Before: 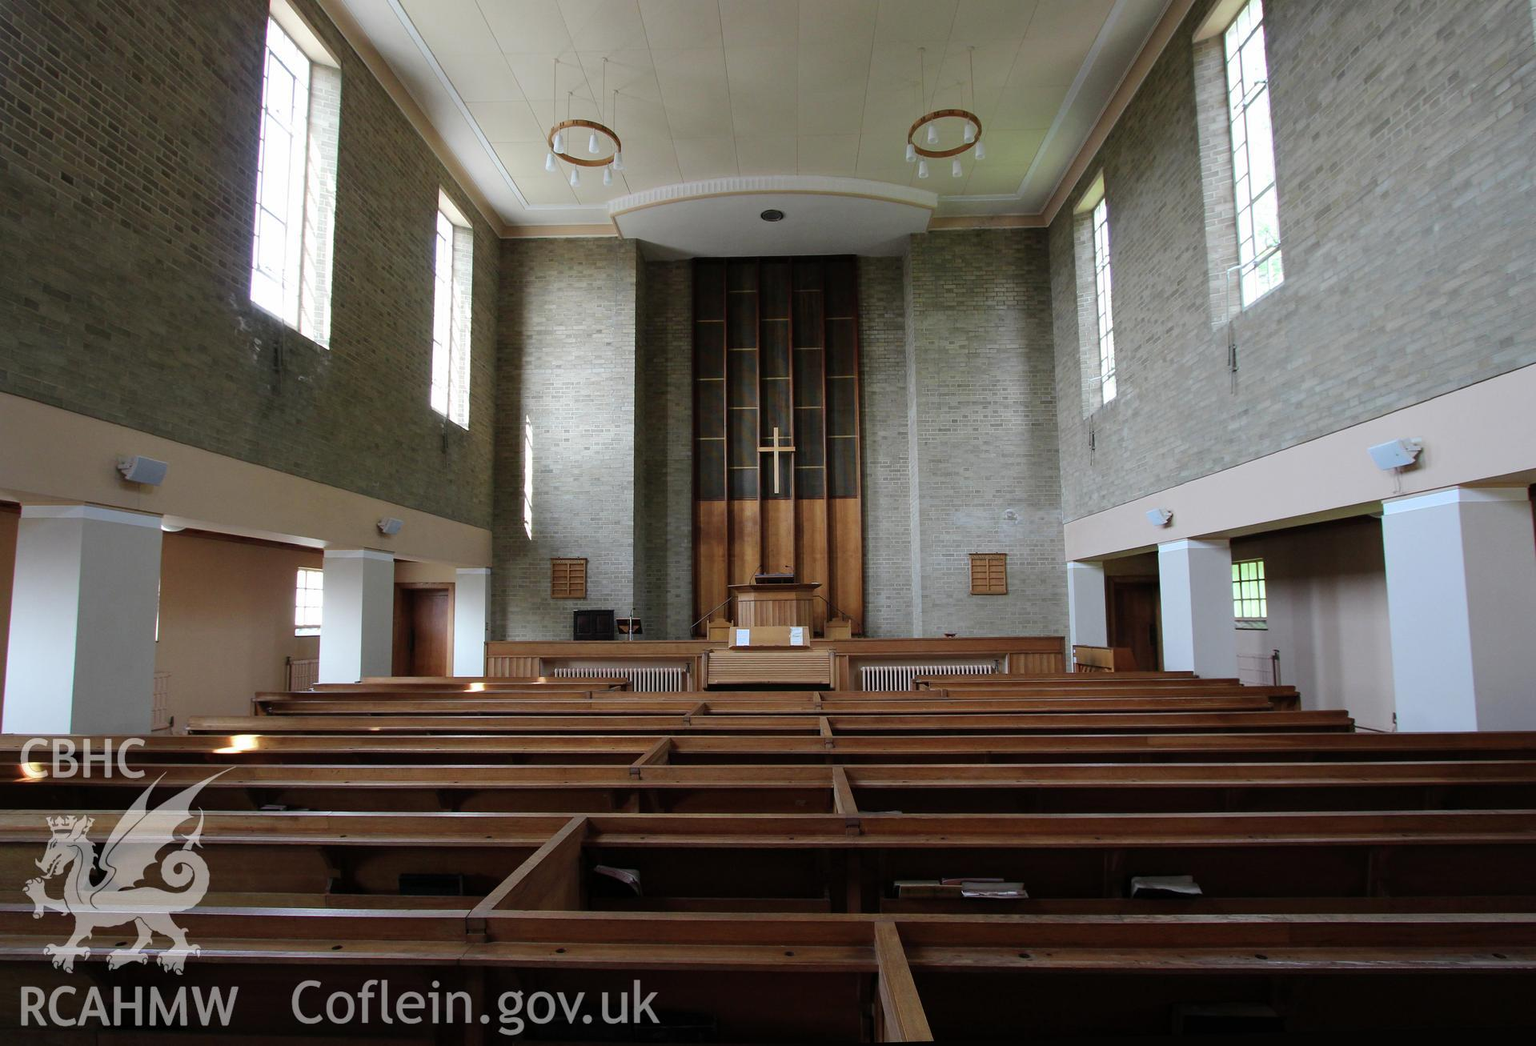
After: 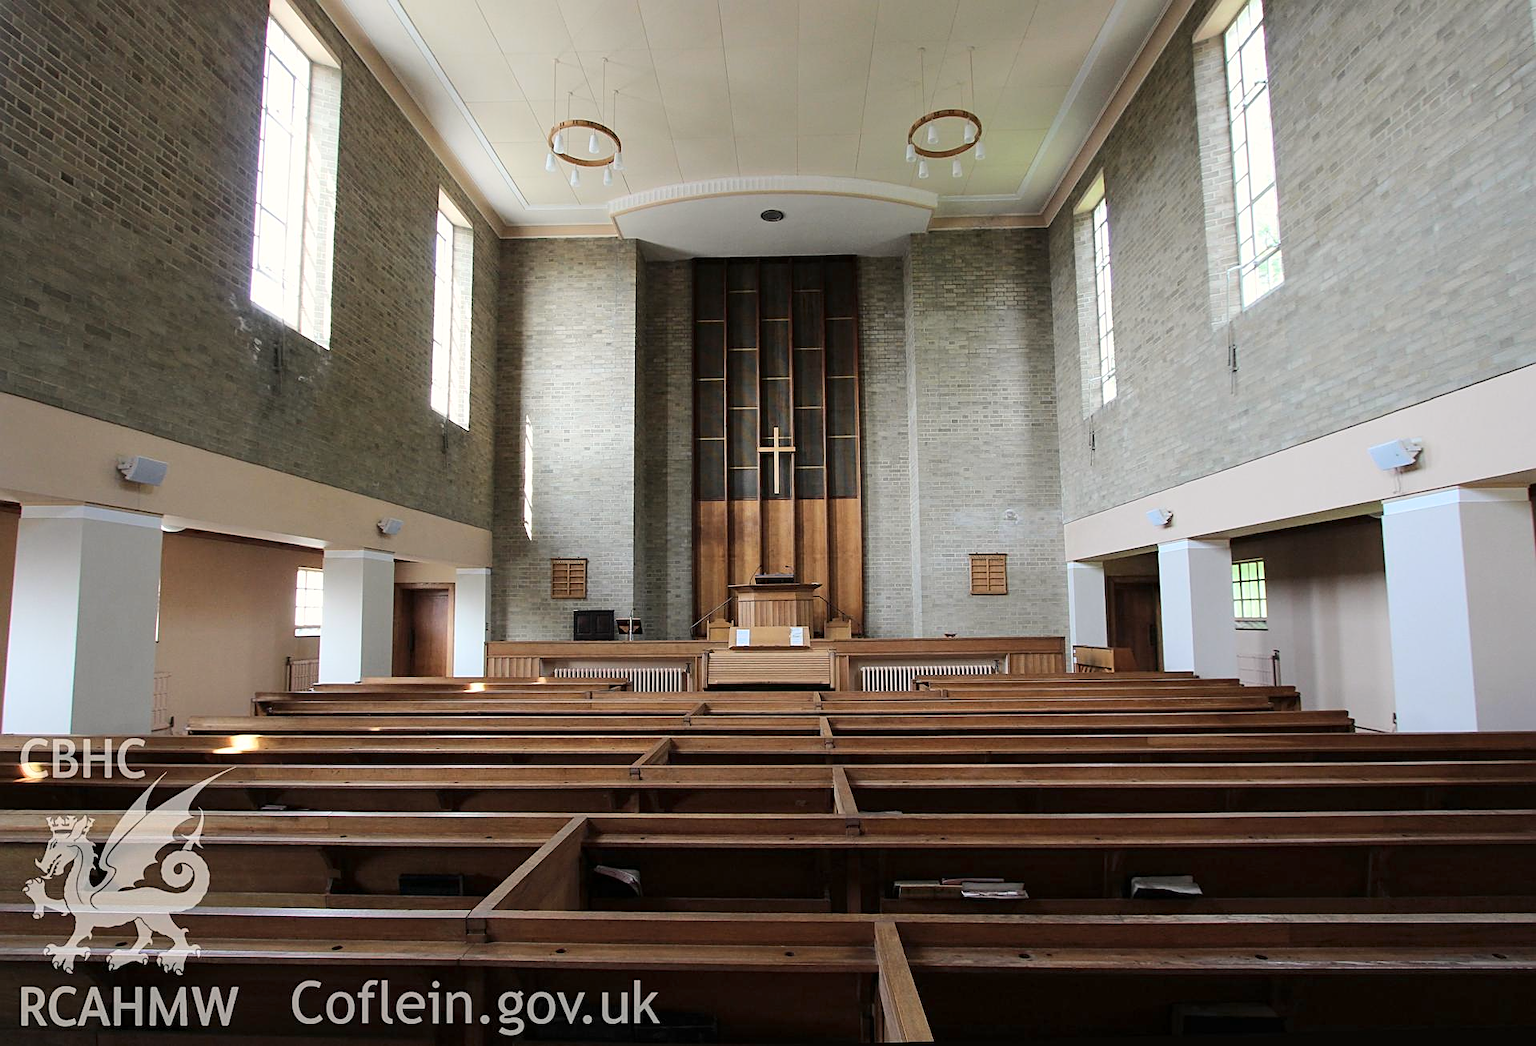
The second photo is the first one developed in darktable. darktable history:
color correction: highlights b* 2.93
sharpen: on, module defaults
tone curve: curves: ch0 [(0, 0) (0.003, 0.004) (0.011, 0.014) (0.025, 0.032) (0.044, 0.057) (0.069, 0.089) (0.1, 0.128) (0.136, 0.174) (0.177, 0.227) (0.224, 0.287) (0.277, 0.354) (0.335, 0.427) (0.399, 0.507) (0.468, 0.582) (0.543, 0.653) (0.623, 0.726) (0.709, 0.799) (0.801, 0.876) (0.898, 0.937) (1, 1)], color space Lab, independent channels, preserve colors none
